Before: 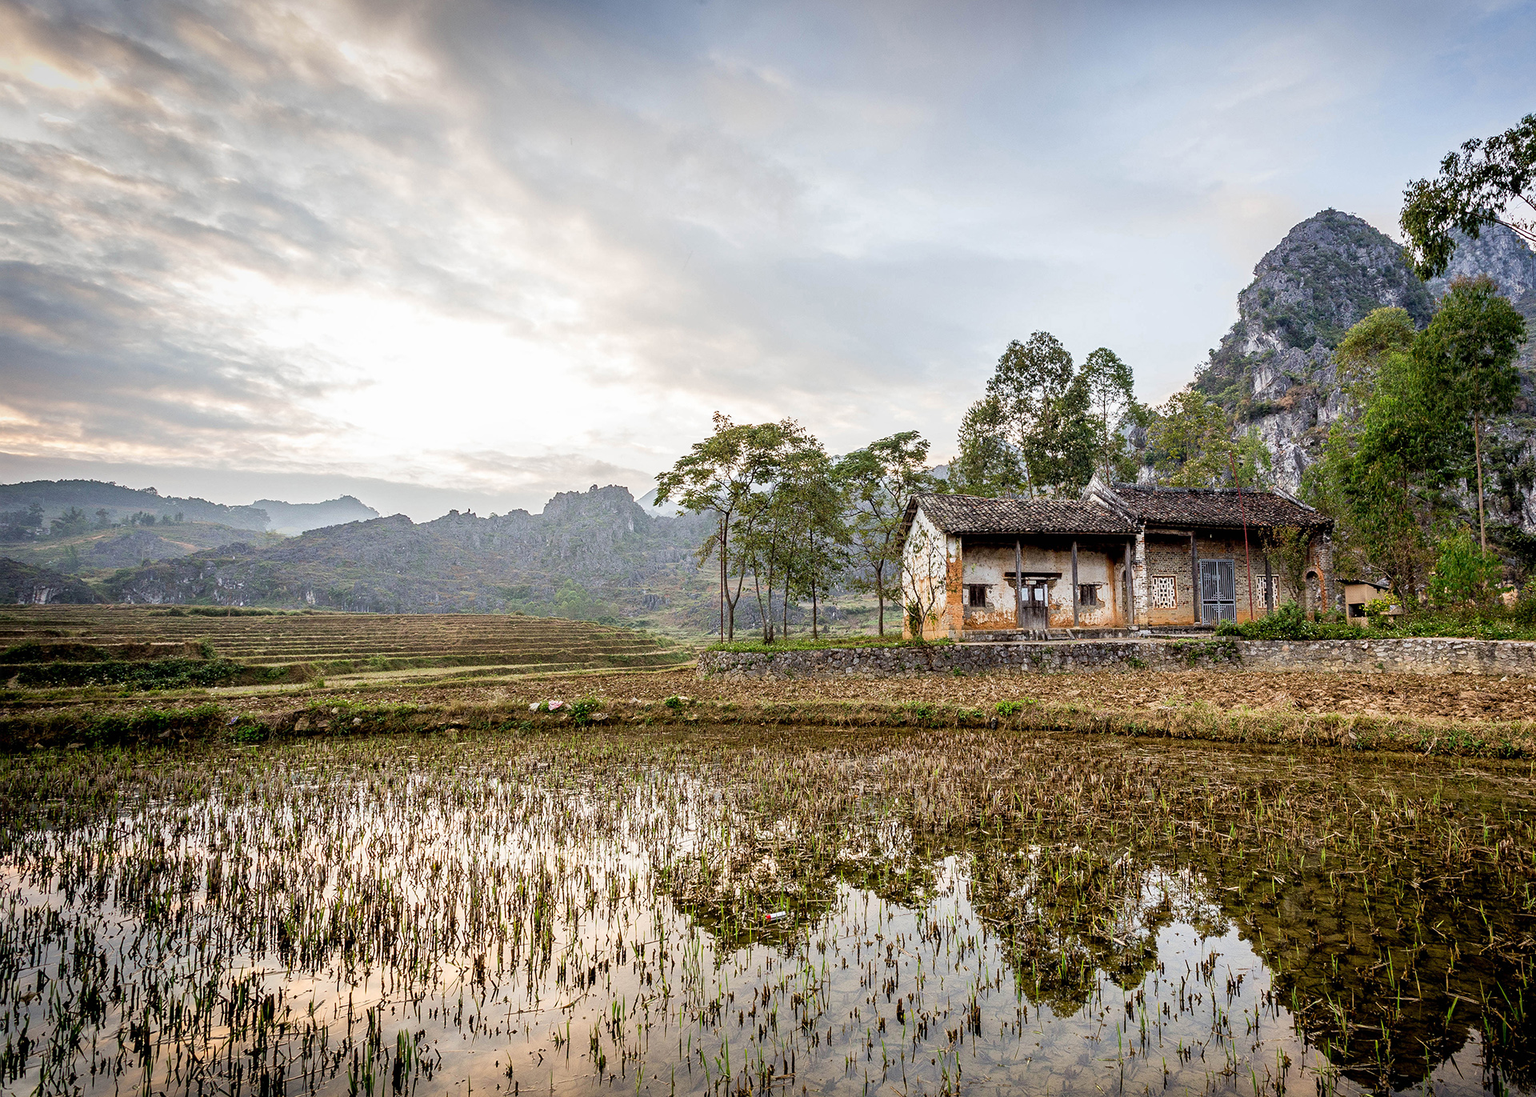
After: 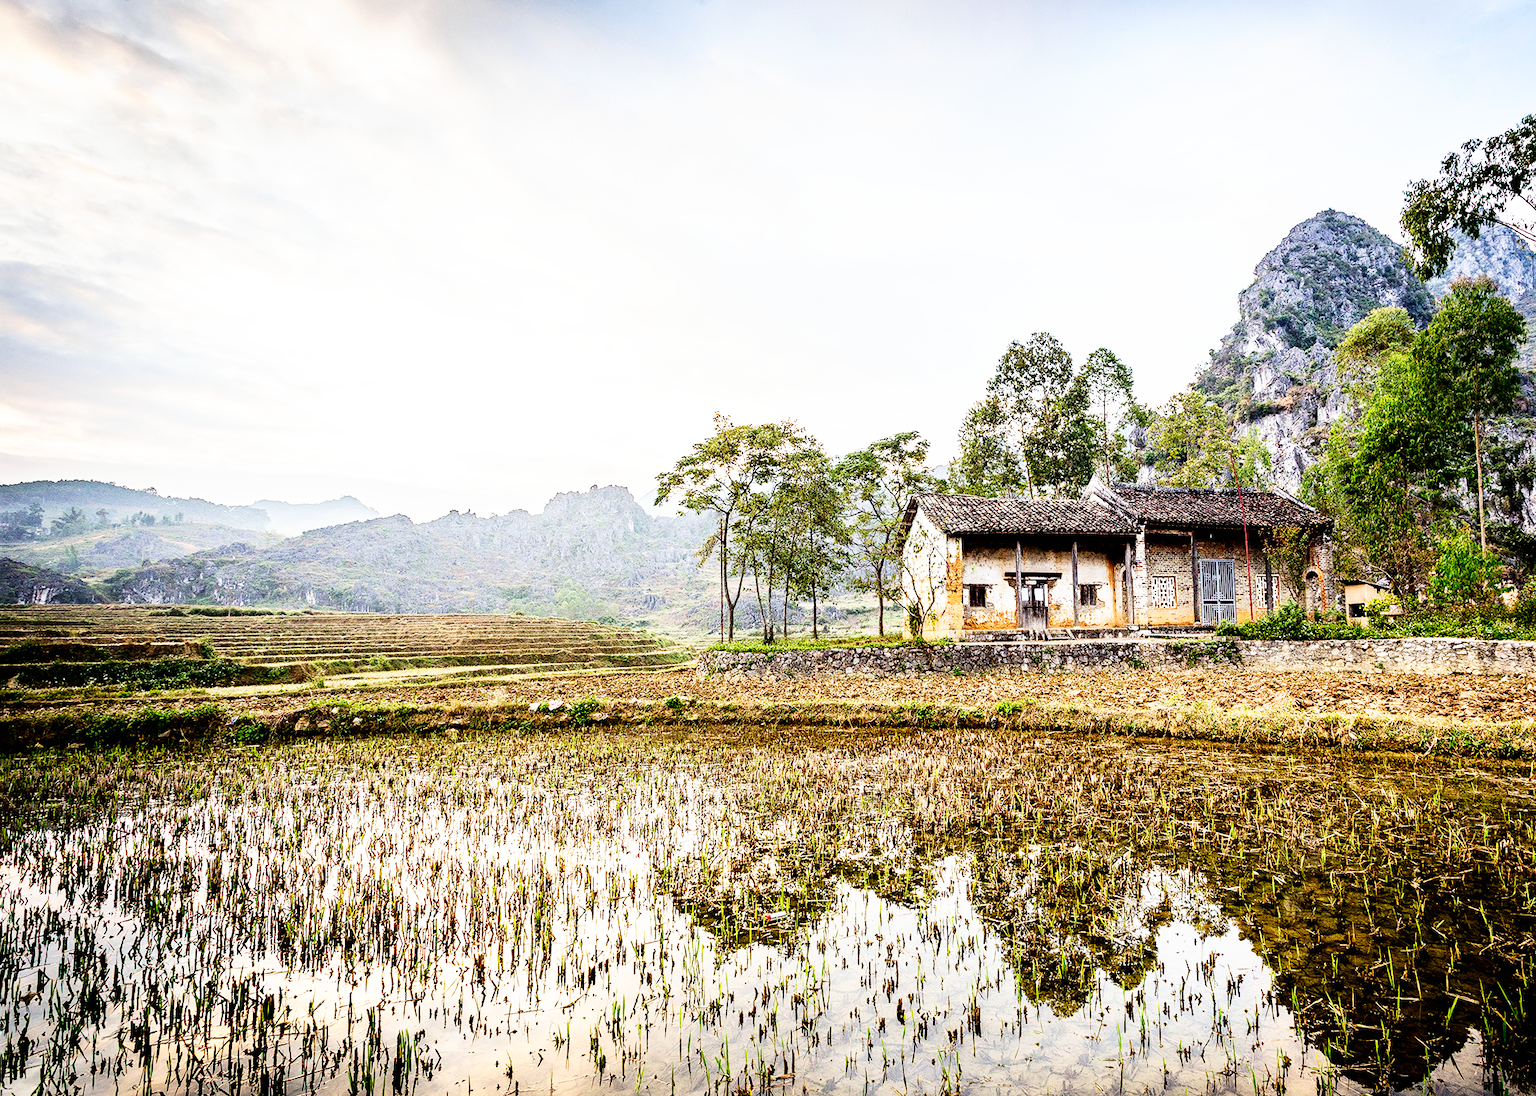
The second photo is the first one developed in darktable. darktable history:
base curve: curves: ch0 [(0, 0) (0.007, 0.004) (0.027, 0.03) (0.046, 0.07) (0.207, 0.54) (0.442, 0.872) (0.673, 0.972) (1, 1)], preserve colors none
contrast brightness saturation: contrast 0.142
